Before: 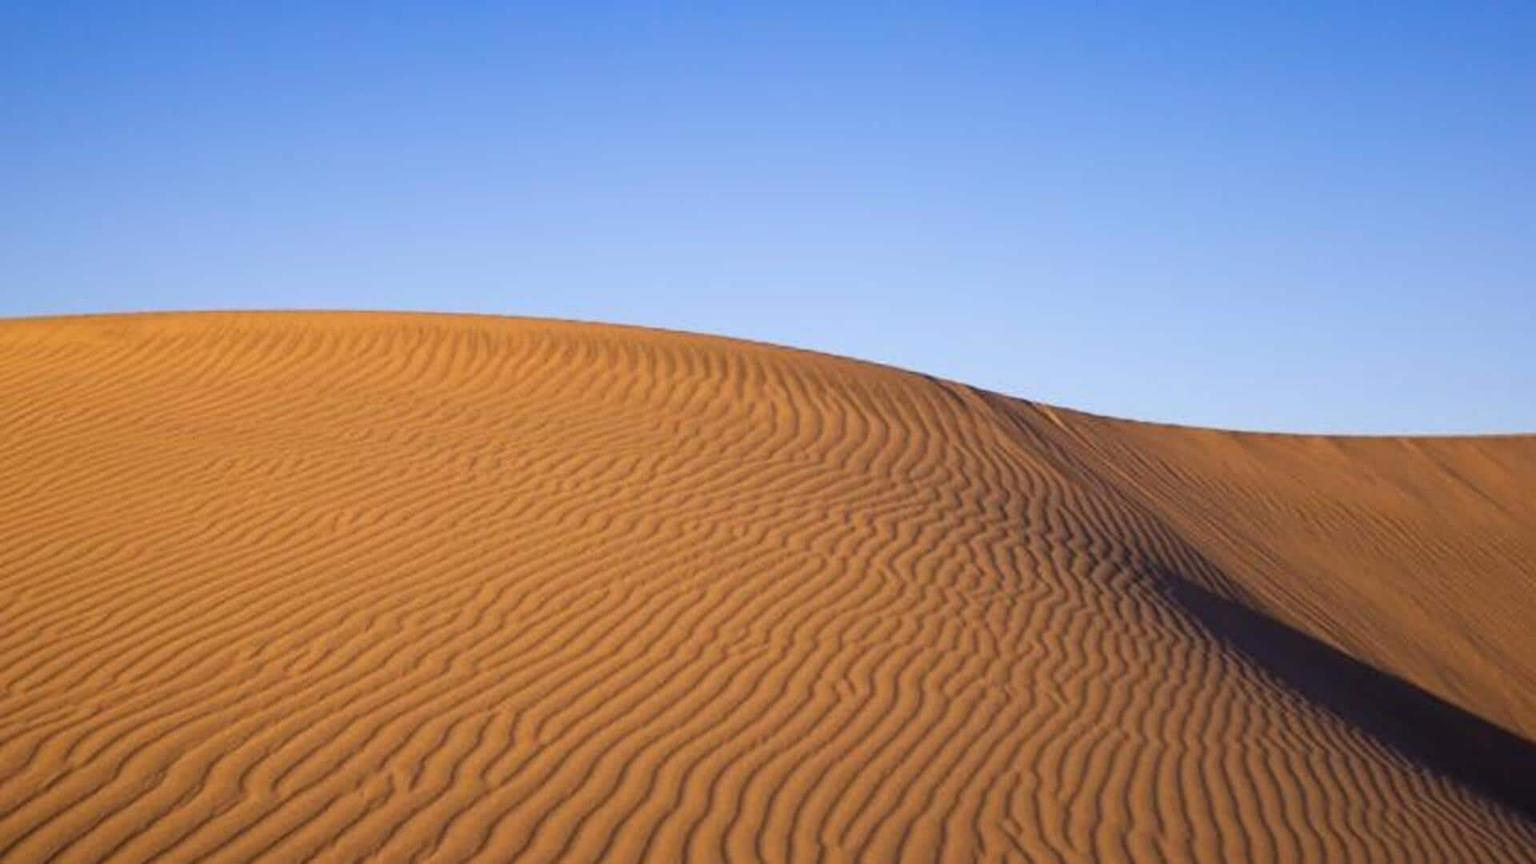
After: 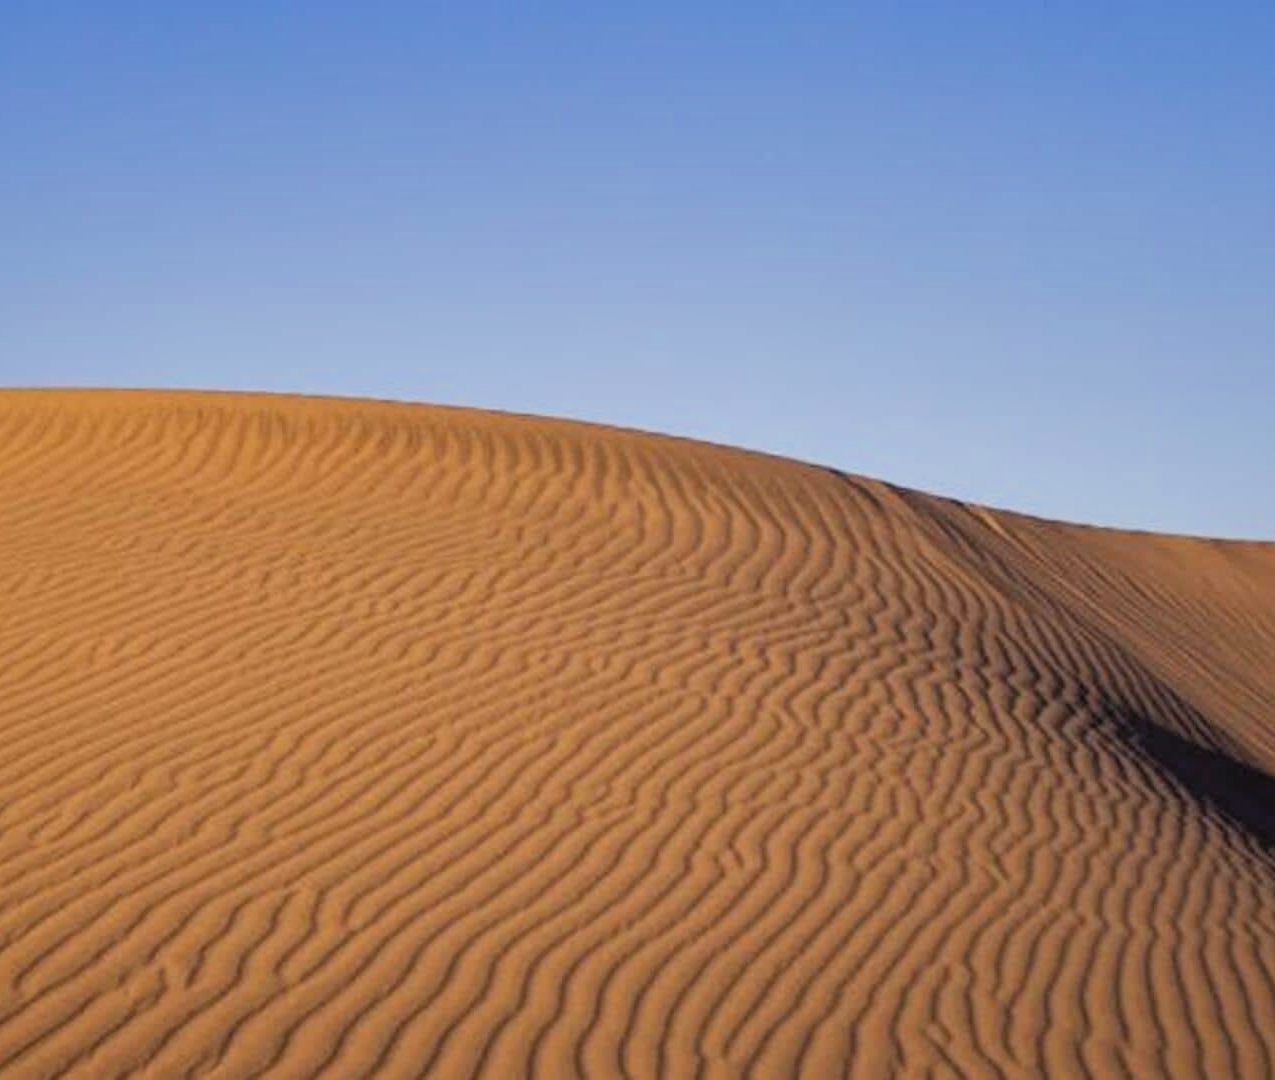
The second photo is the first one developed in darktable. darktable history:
crop: left 17.013%, right 16.552%
contrast brightness saturation: saturation -0.097
shadows and highlights: on, module defaults
filmic rgb: black relative exposure -11.87 EV, white relative exposure 5.43 EV, hardness 4.47, latitude 49.39%, contrast 1.144, contrast in shadows safe
